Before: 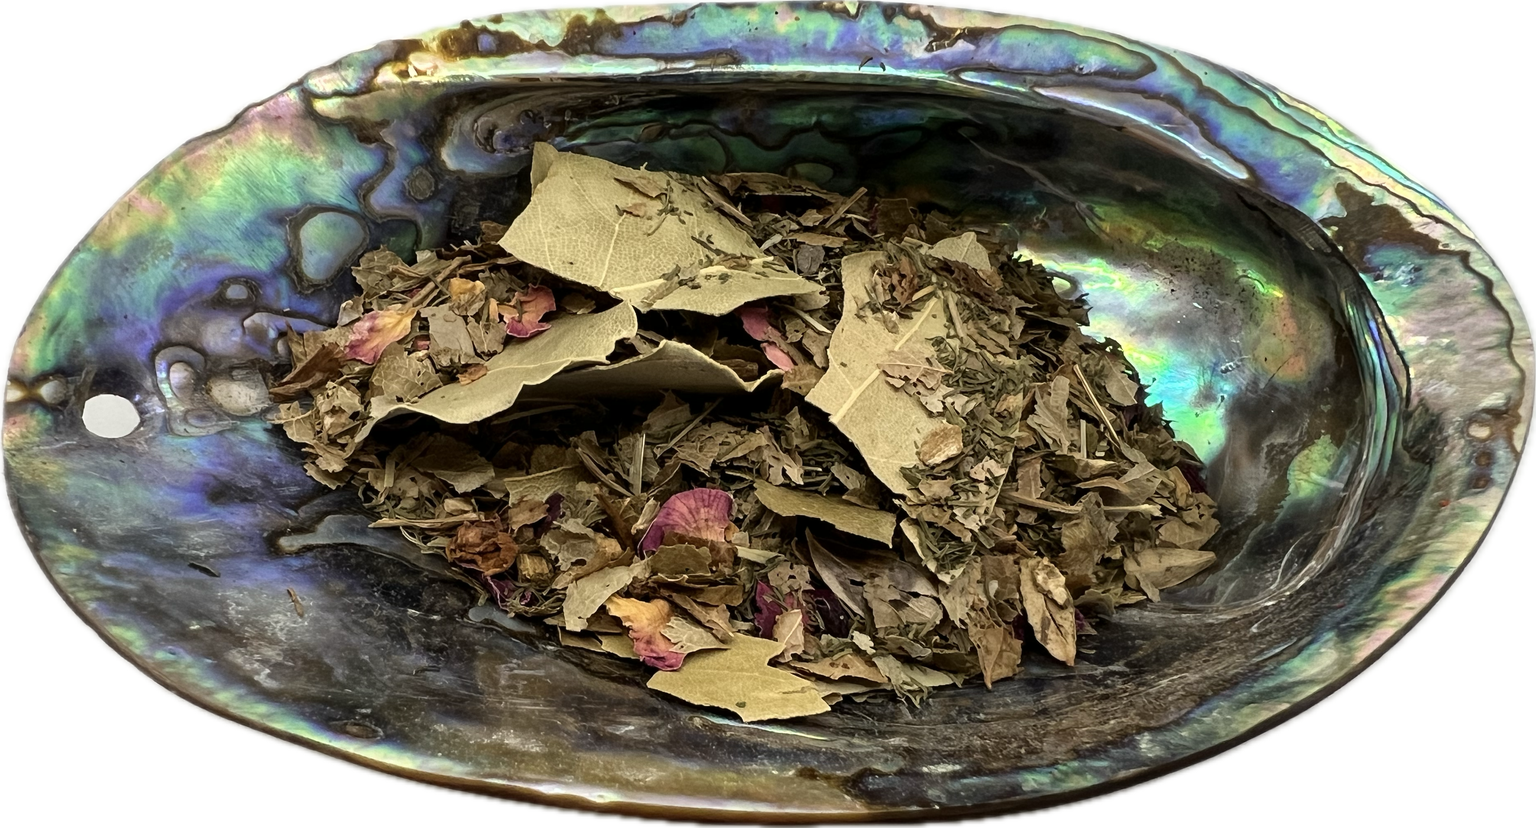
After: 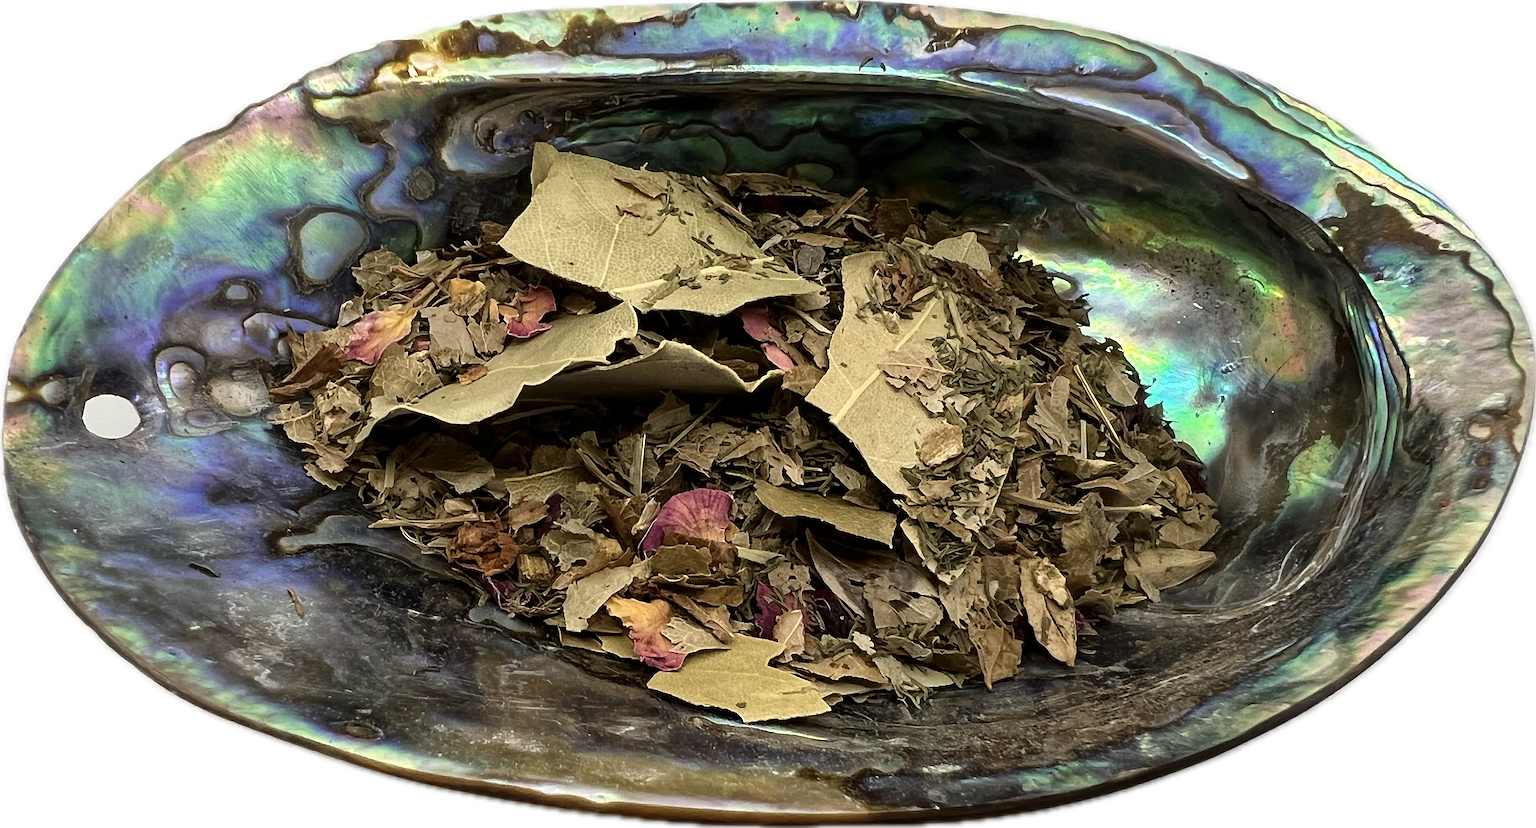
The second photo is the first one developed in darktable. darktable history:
sharpen: amount 0.499
